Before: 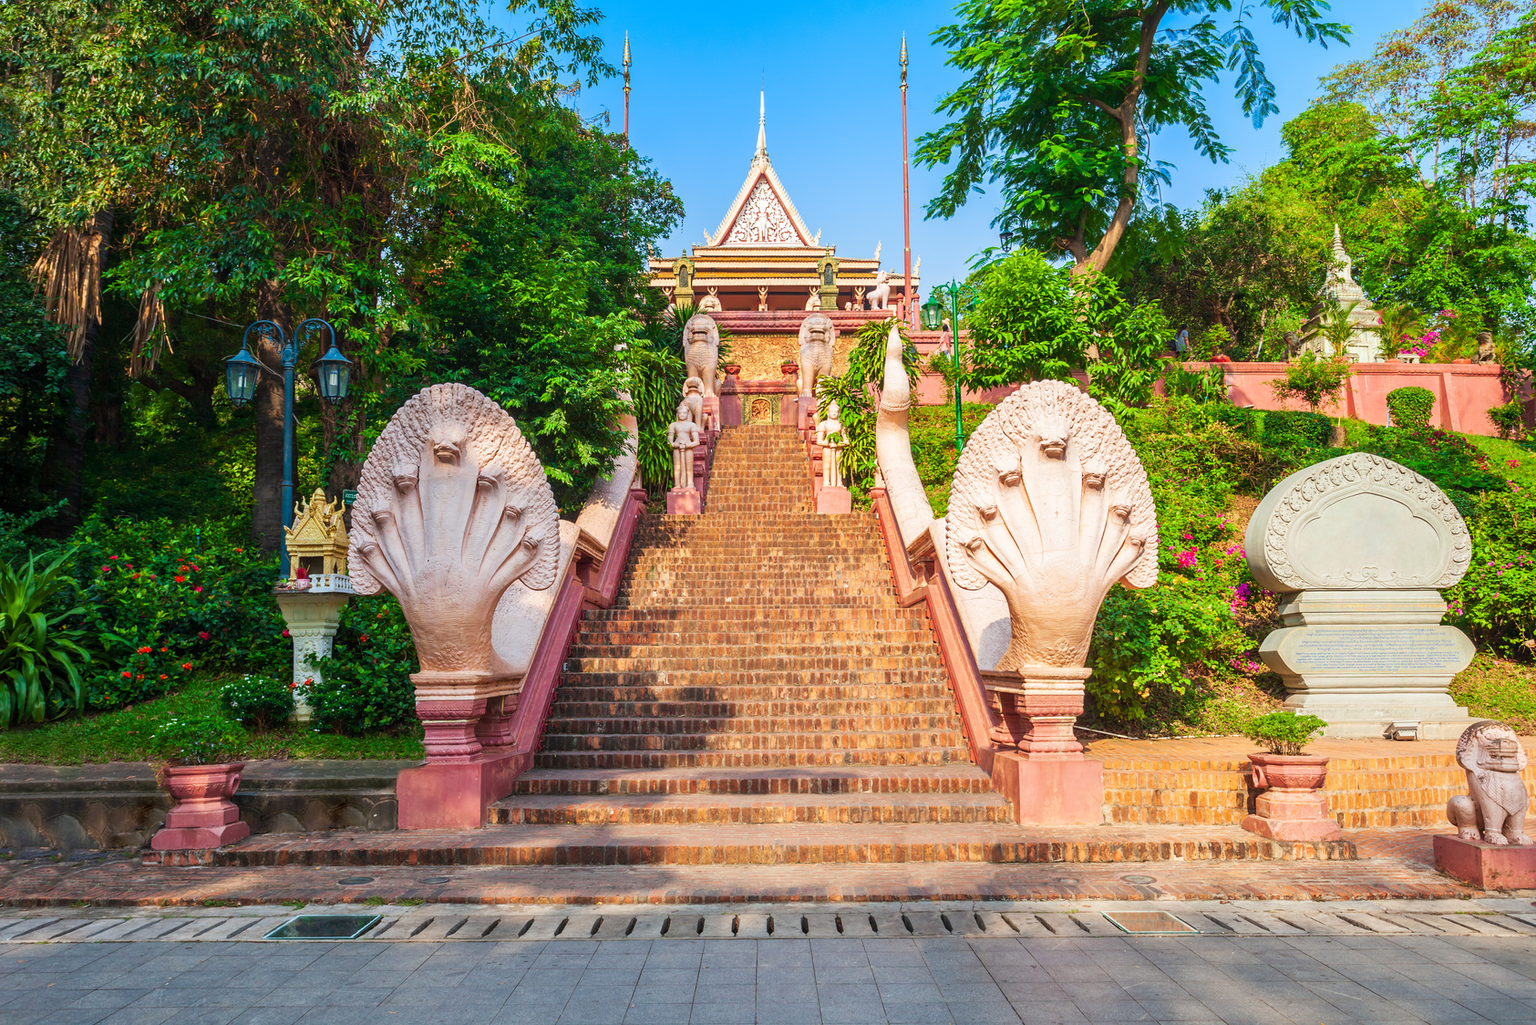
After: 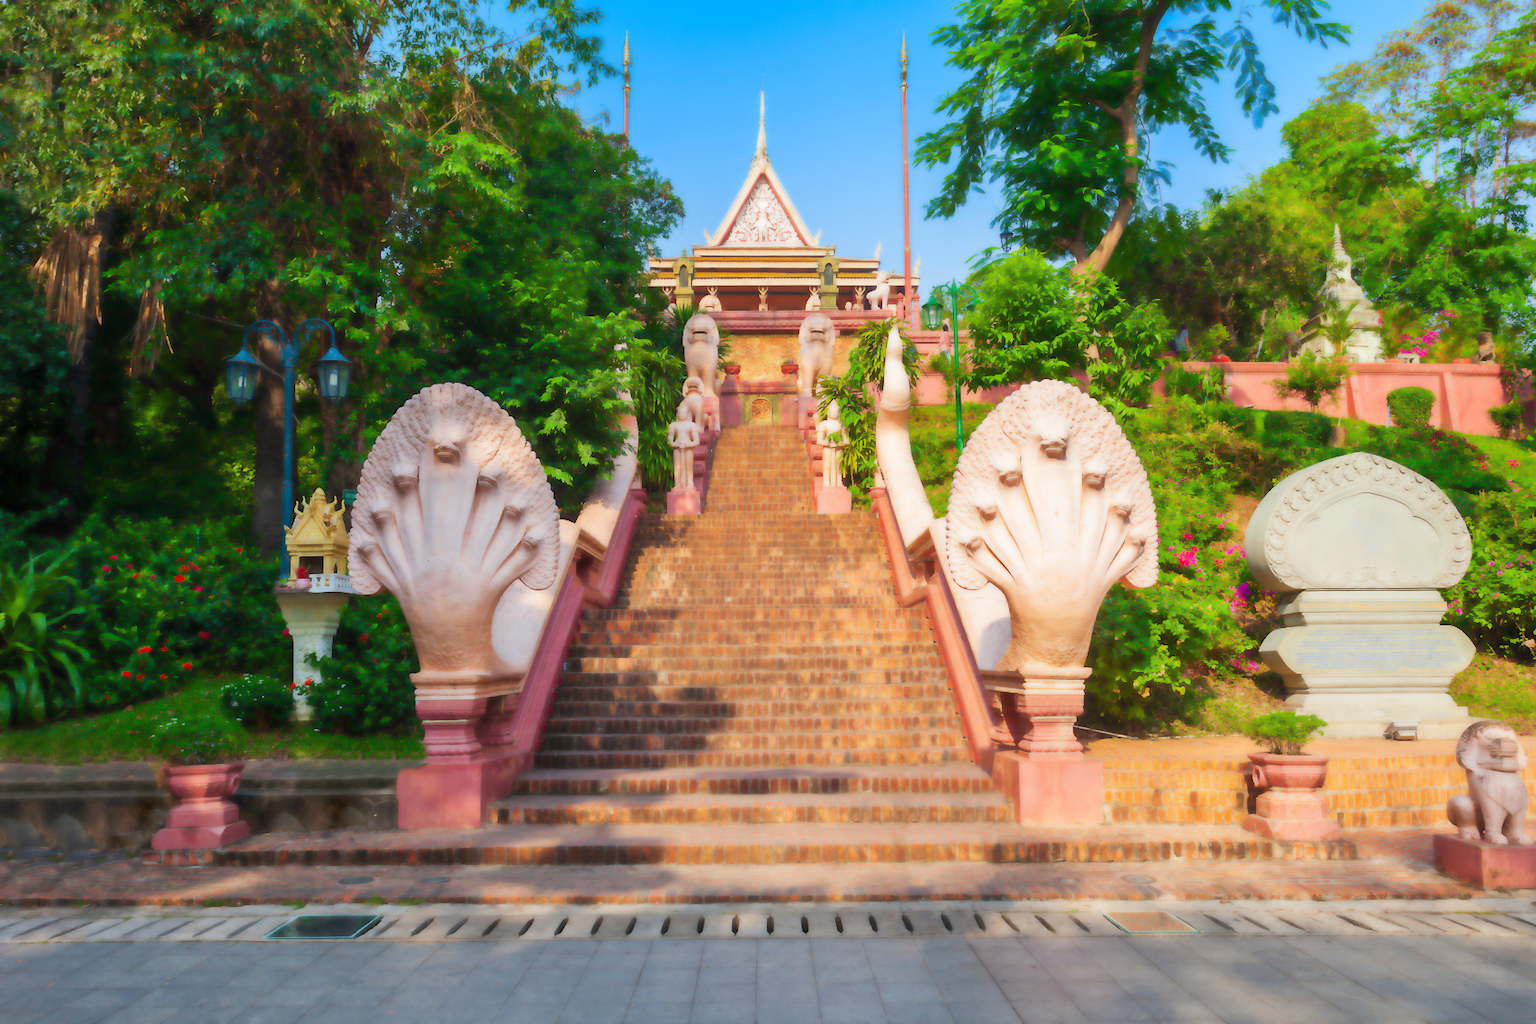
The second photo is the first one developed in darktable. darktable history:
contrast equalizer: octaves 7, y [[0.5, 0.5, 0.5, 0.515, 0.749, 0.84], [0.5 ×6], [0.5 ×6], [0, 0, 0, 0.001, 0.067, 0.262], [0 ×6]], mix -0.993
